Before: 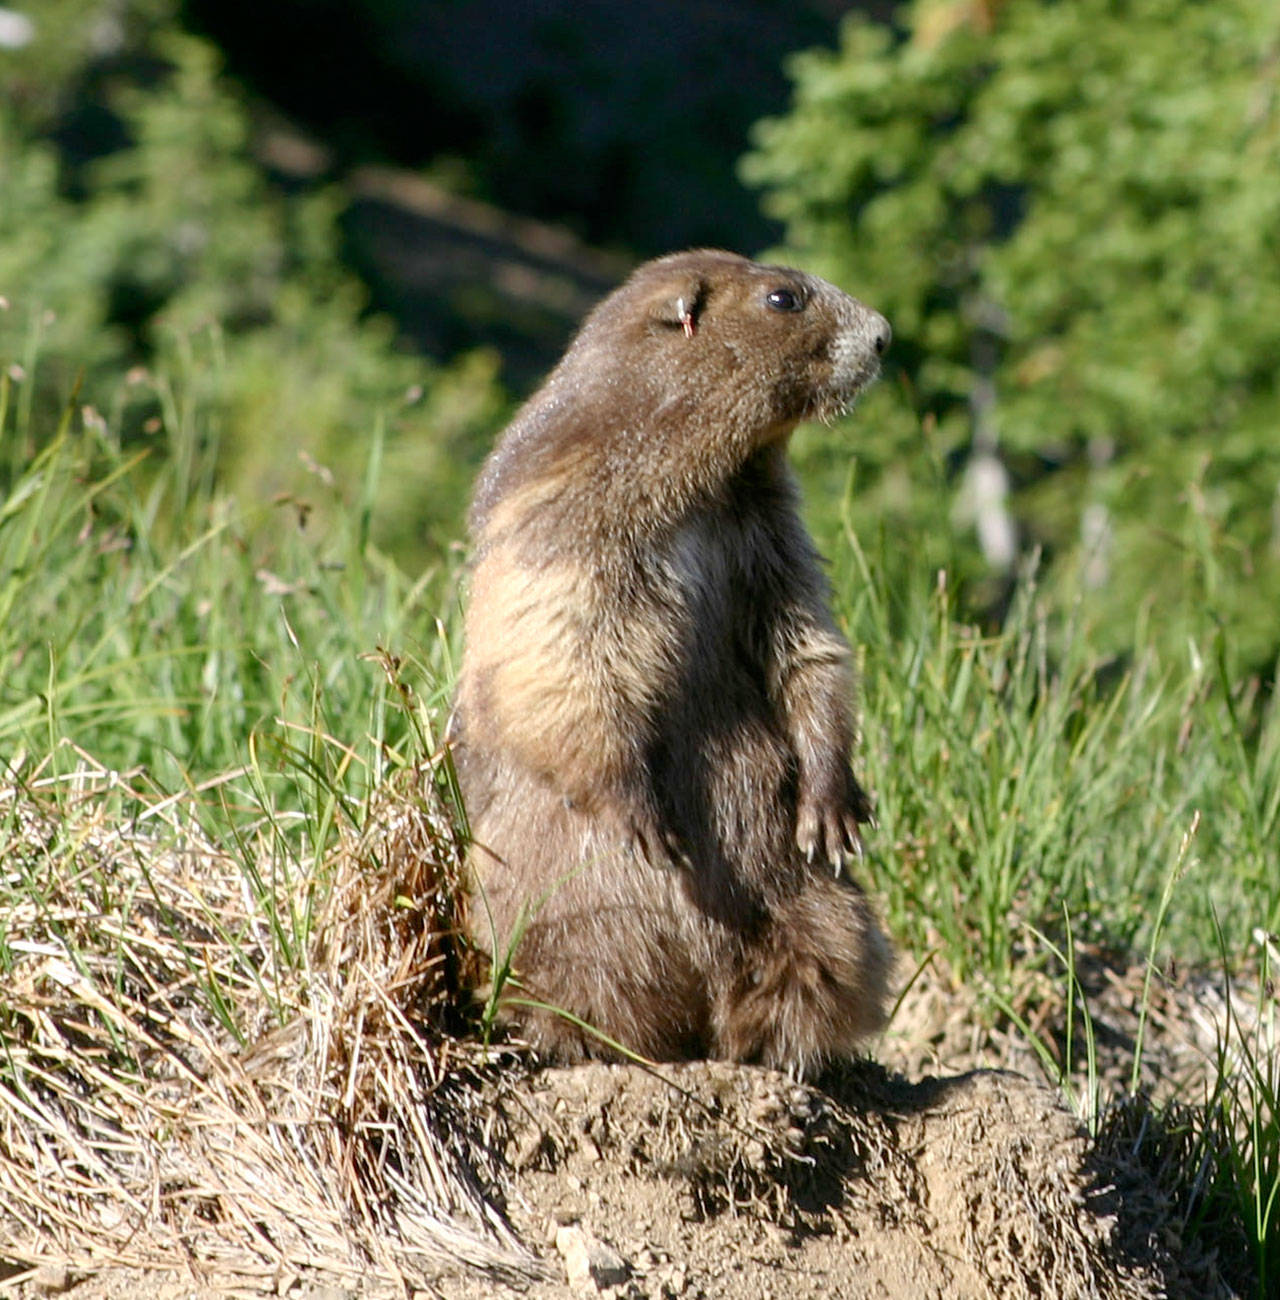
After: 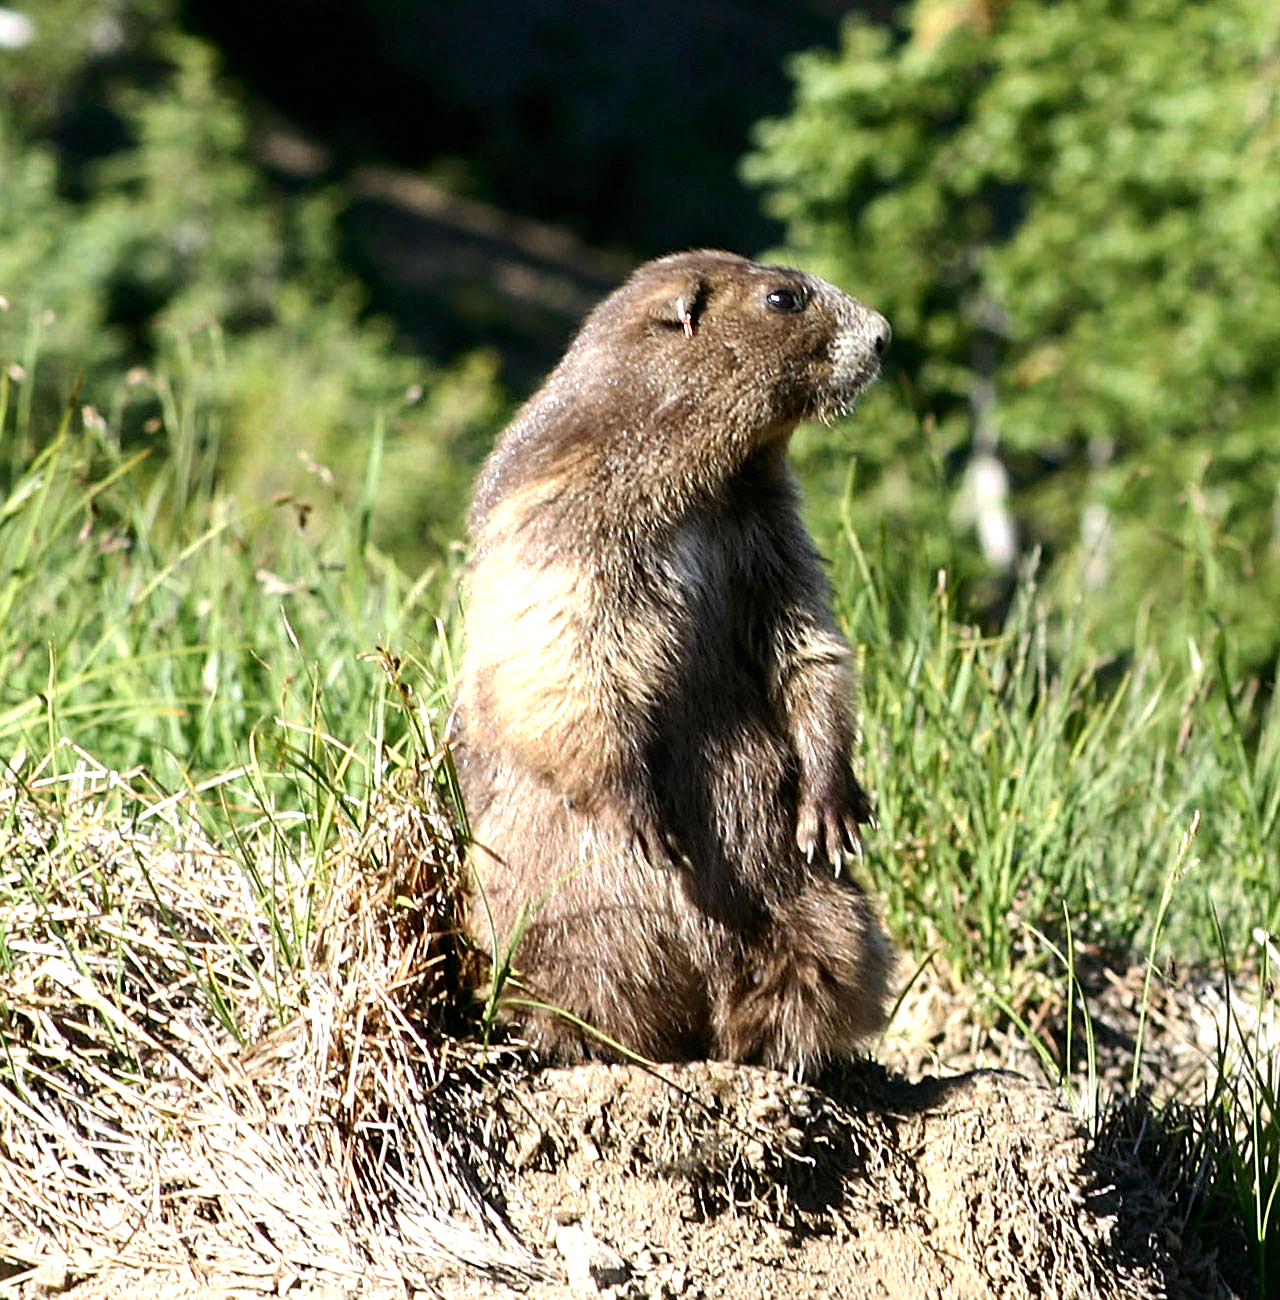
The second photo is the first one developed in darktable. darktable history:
tone equalizer: -8 EV -0.769 EV, -7 EV -0.697 EV, -6 EV -0.571 EV, -5 EV -0.386 EV, -3 EV 0.385 EV, -2 EV 0.6 EV, -1 EV 0.698 EV, +0 EV 0.727 EV, edges refinement/feathering 500, mask exposure compensation -1.57 EV, preserve details no
sharpen: on, module defaults
